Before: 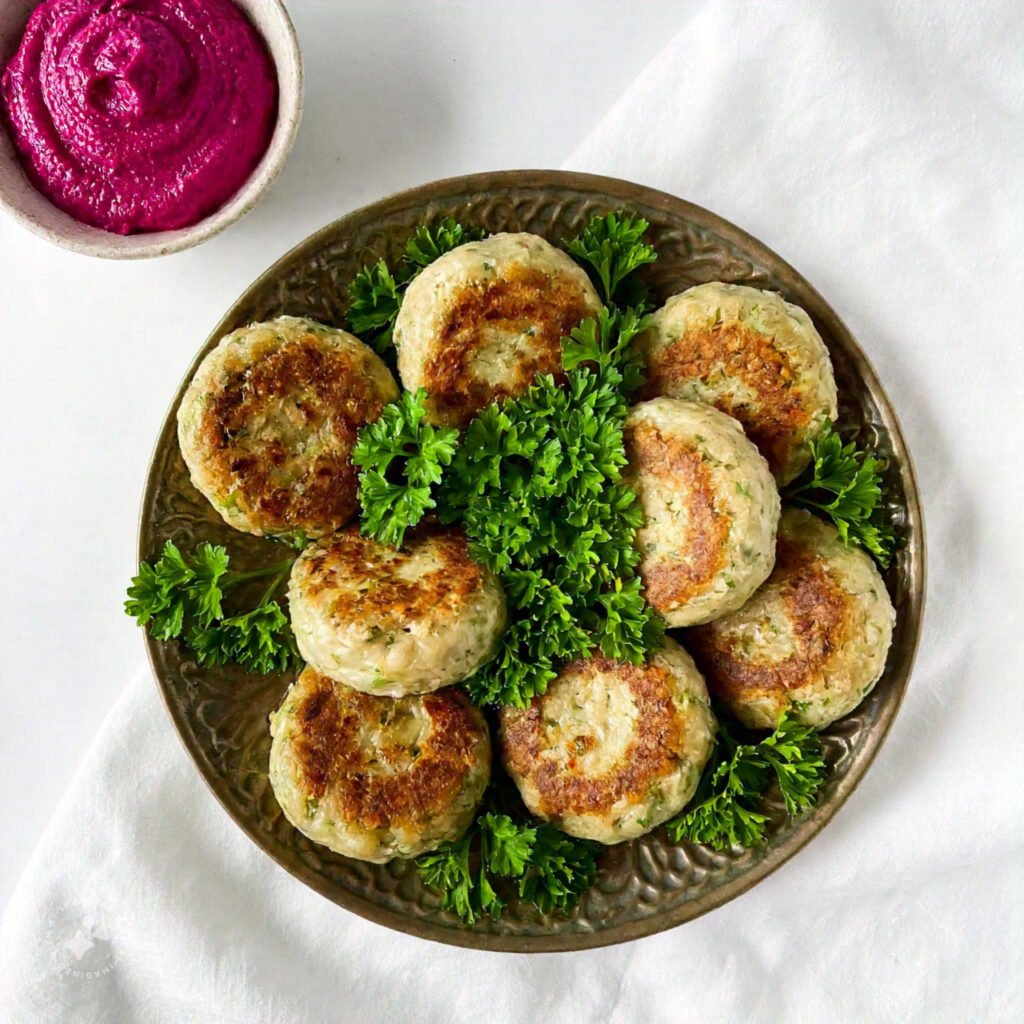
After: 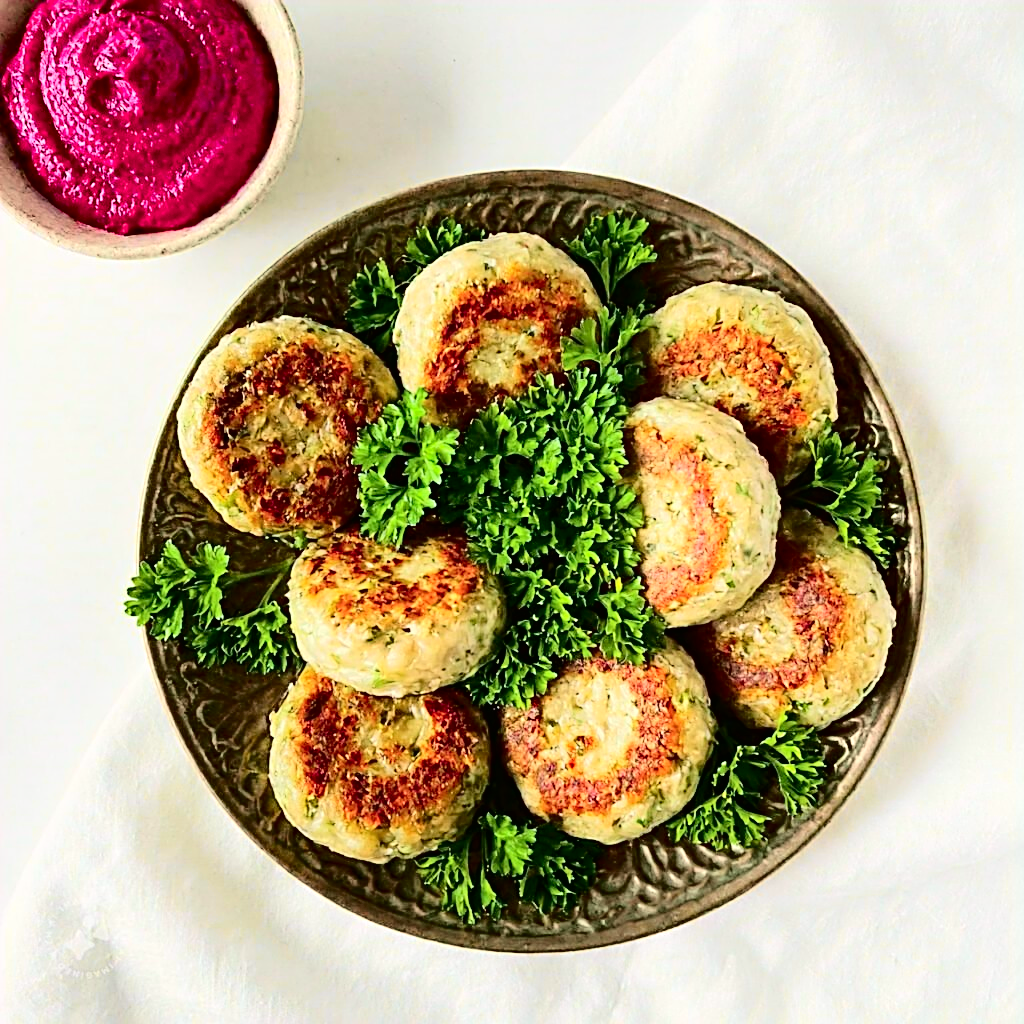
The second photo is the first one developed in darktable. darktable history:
sharpen: radius 2.838, amount 0.721
tone curve: curves: ch0 [(0, 0.006) (0.184, 0.117) (0.405, 0.46) (0.456, 0.528) (0.634, 0.728) (0.877, 0.89) (0.984, 0.935)]; ch1 [(0, 0) (0.443, 0.43) (0.492, 0.489) (0.566, 0.579) (0.595, 0.625) (0.608, 0.667) (0.65, 0.729) (1, 1)]; ch2 [(0, 0) (0.33, 0.301) (0.421, 0.443) (0.447, 0.489) (0.495, 0.505) (0.537, 0.583) (0.586, 0.591) (0.663, 0.686) (1, 1)], color space Lab, independent channels, preserve colors none
tone equalizer: -8 EV -0.378 EV, -7 EV -0.395 EV, -6 EV -0.372 EV, -5 EV -0.195 EV, -3 EV 0.222 EV, -2 EV 0.326 EV, -1 EV 0.363 EV, +0 EV 0.415 EV
contrast equalizer: octaves 7, y [[0.5 ×6], [0.5 ×6], [0.5, 0.5, 0.501, 0.545, 0.707, 0.863], [0 ×6], [0 ×6]]
